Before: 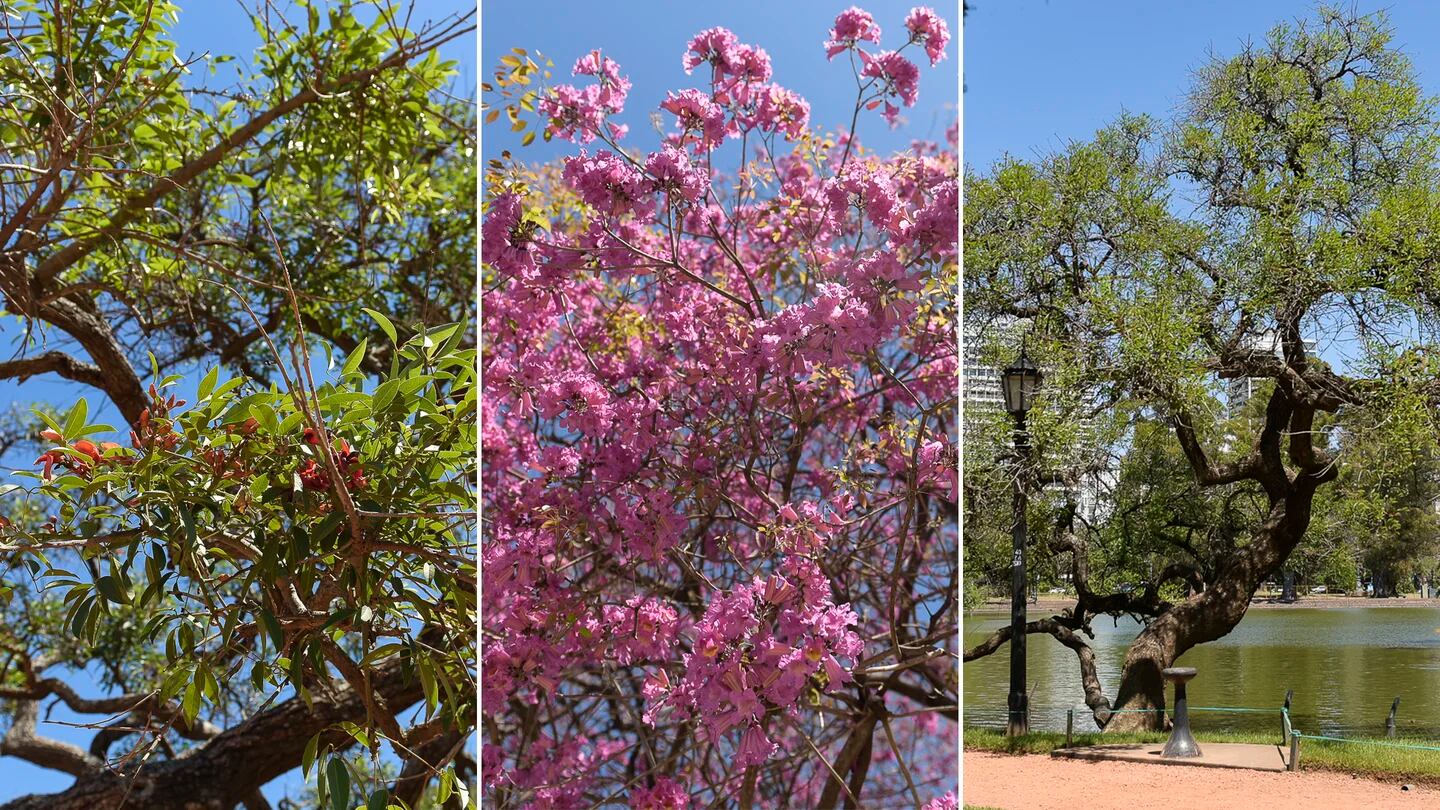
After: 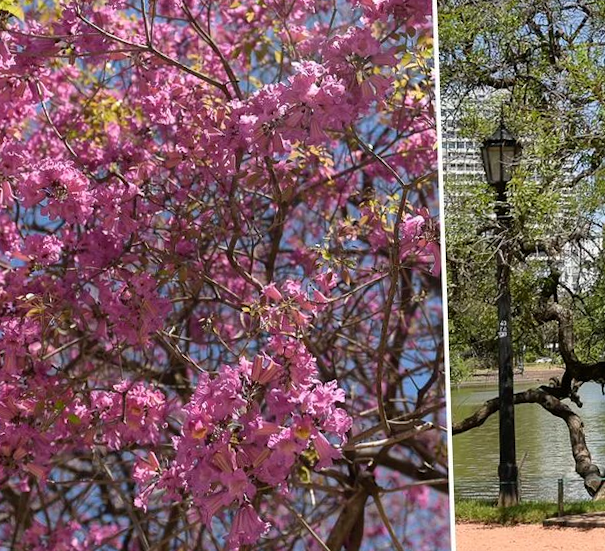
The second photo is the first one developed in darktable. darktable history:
white balance: emerald 1
crop: left 35.432%, top 26.233%, right 20.145%, bottom 3.432%
rotate and perspective: rotation -2.12°, lens shift (vertical) 0.009, lens shift (horizontal) -0.008, automatic cropping original format, crop left 0.036, crop right 0.964, crop top 0.05, crop bottom 0.959
